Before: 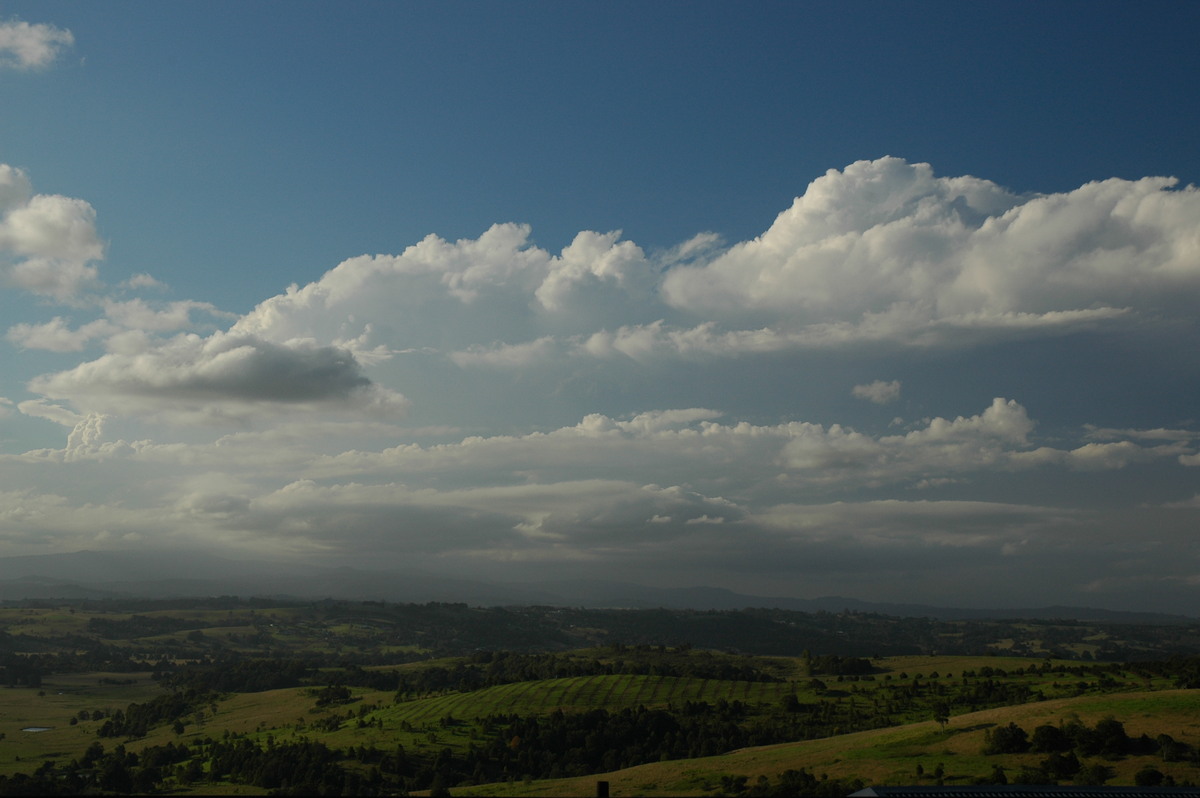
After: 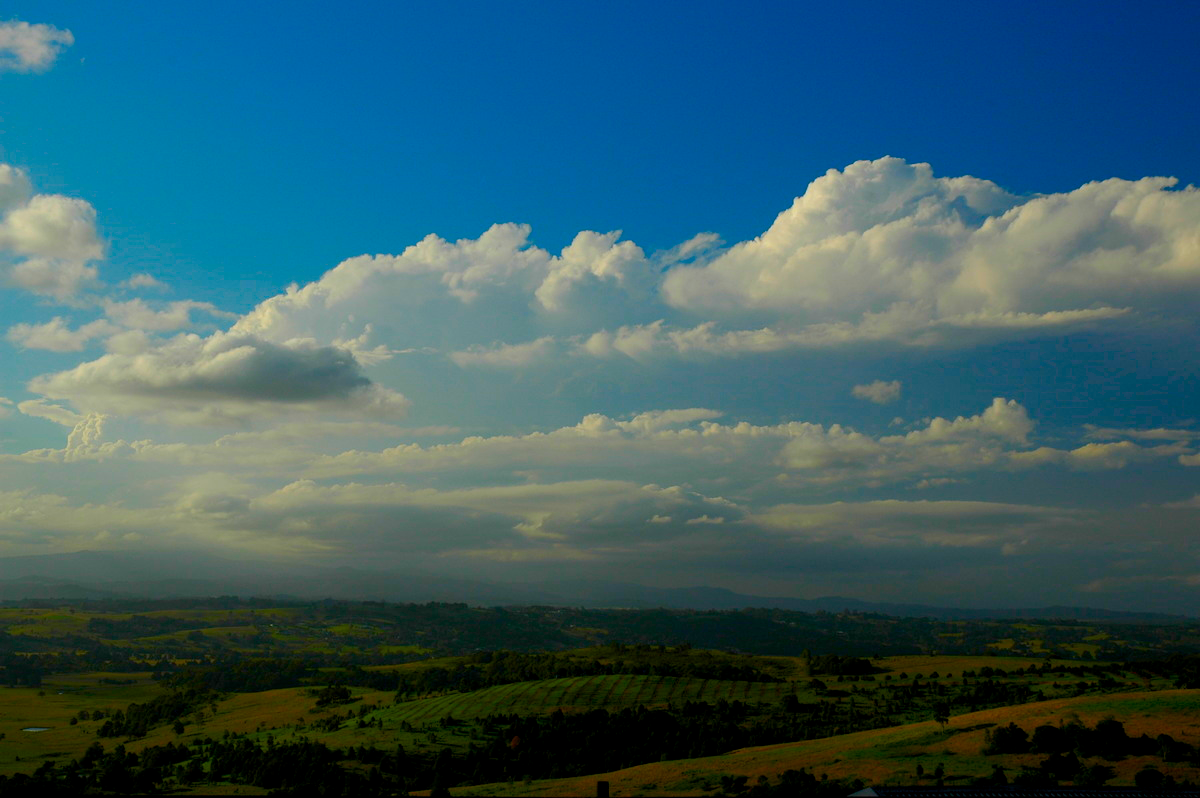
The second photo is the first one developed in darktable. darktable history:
color zones: curves: ch1 [(0, 0.525) (0.143, 0.556) (0.286, 0.52) (0.429, 0.5) (0.571, 0.5) (0.714, 0.5) (0.857, 0.503) (1, 0.525)]
color correction: highlights b* -0.034, saturation 1.84
color balance rgb: global offset › luminance -0.505%, linear chroma grading › global chroma 9.727%, perceptual saturation grading › global saturation 15.812%, perceptual saturation grading › highlights -18.926%, perceptual saturation grading › shadows 19.885%, global vibrance 11.541%, contrast 4.859%
